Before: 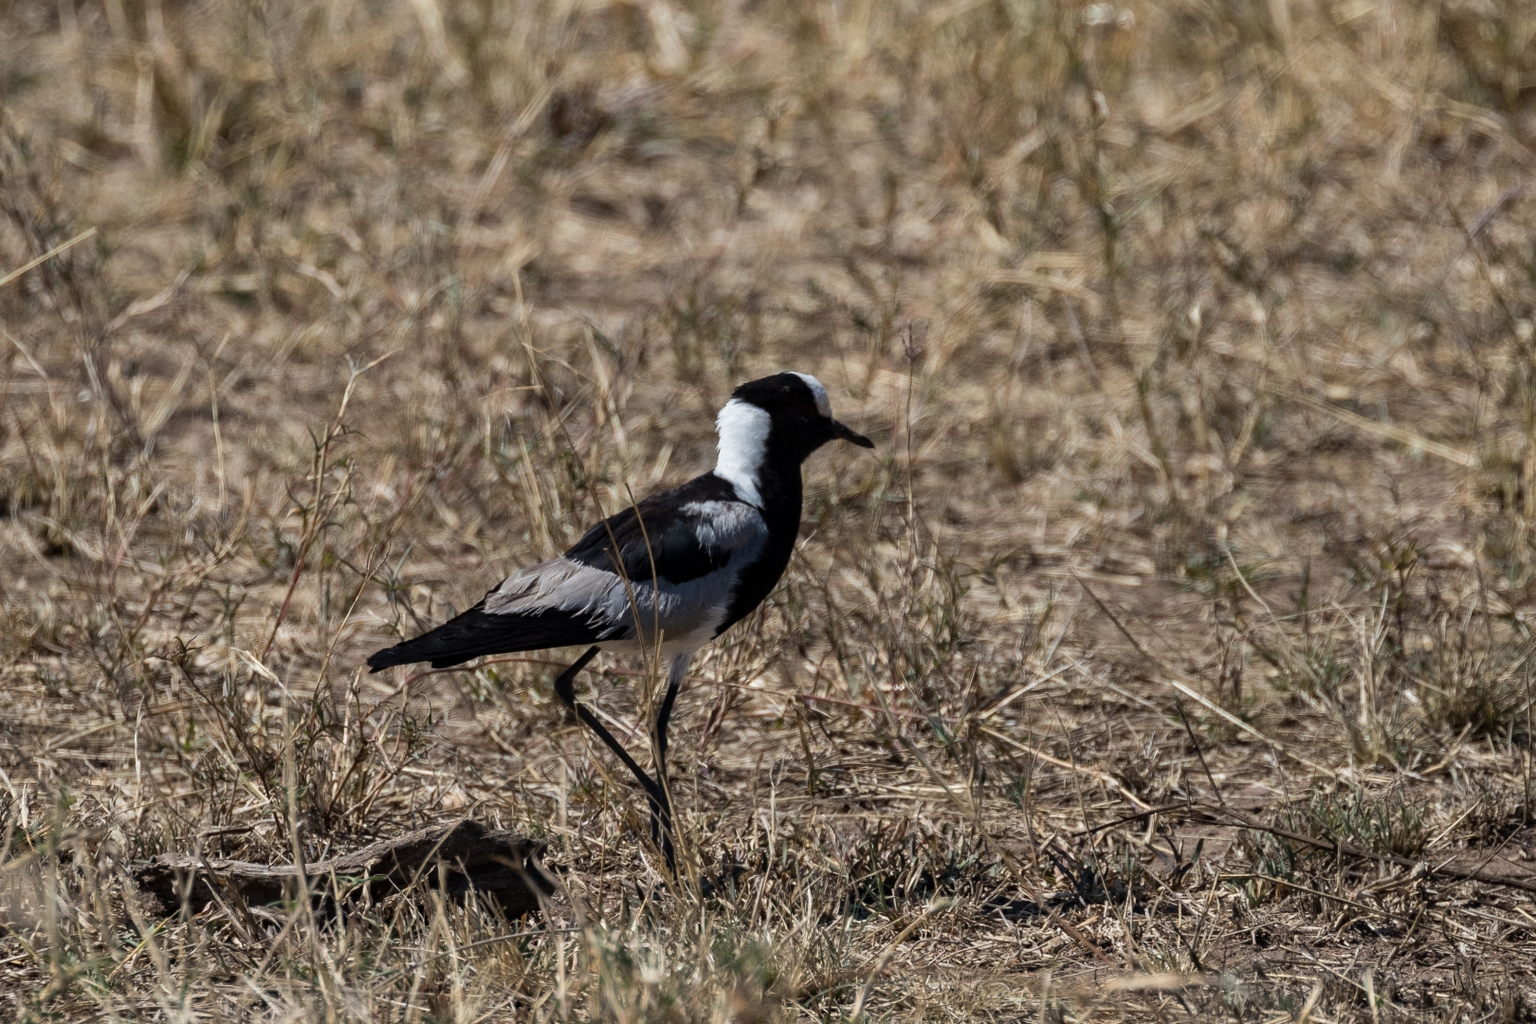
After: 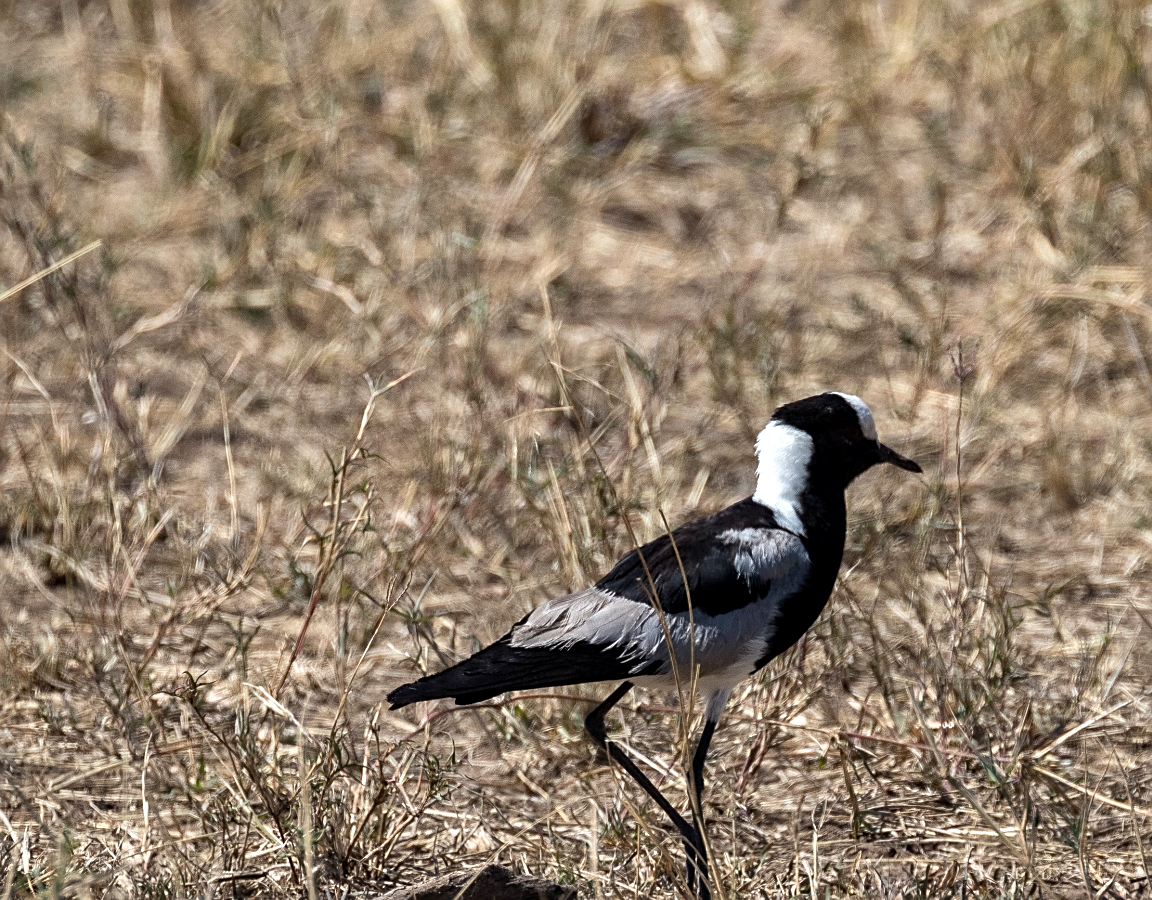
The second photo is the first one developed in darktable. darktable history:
shadows and highlights: shadows 12, white point adjustment 1.2, soften with gaussian
sharpen: on, module defaults
crop: right 28.885%, bottom 16.626%
exposure: black level correction 0.001, exposure 0.5 EV, compensate exposure bias true, compensate highlight preservation false
